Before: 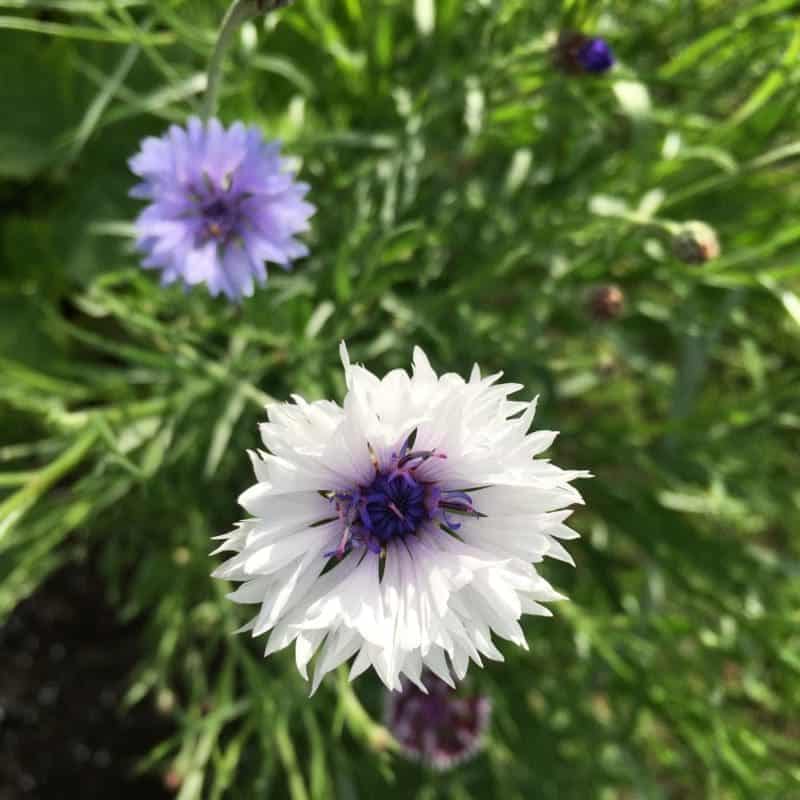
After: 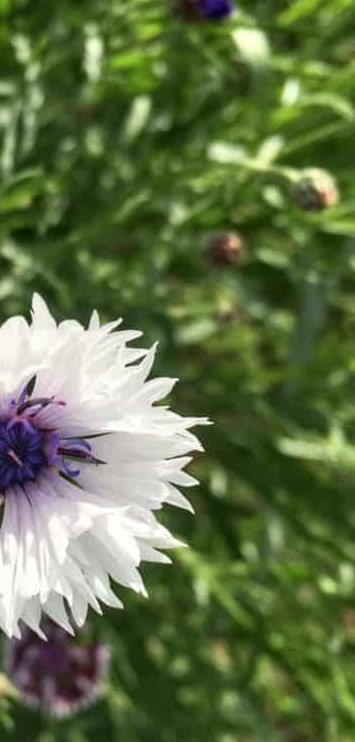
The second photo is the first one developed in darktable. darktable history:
local contrast: on, module defaults
crop: left 47.628%, top 6.643%, right 7.874%
white balance: emerald 1
